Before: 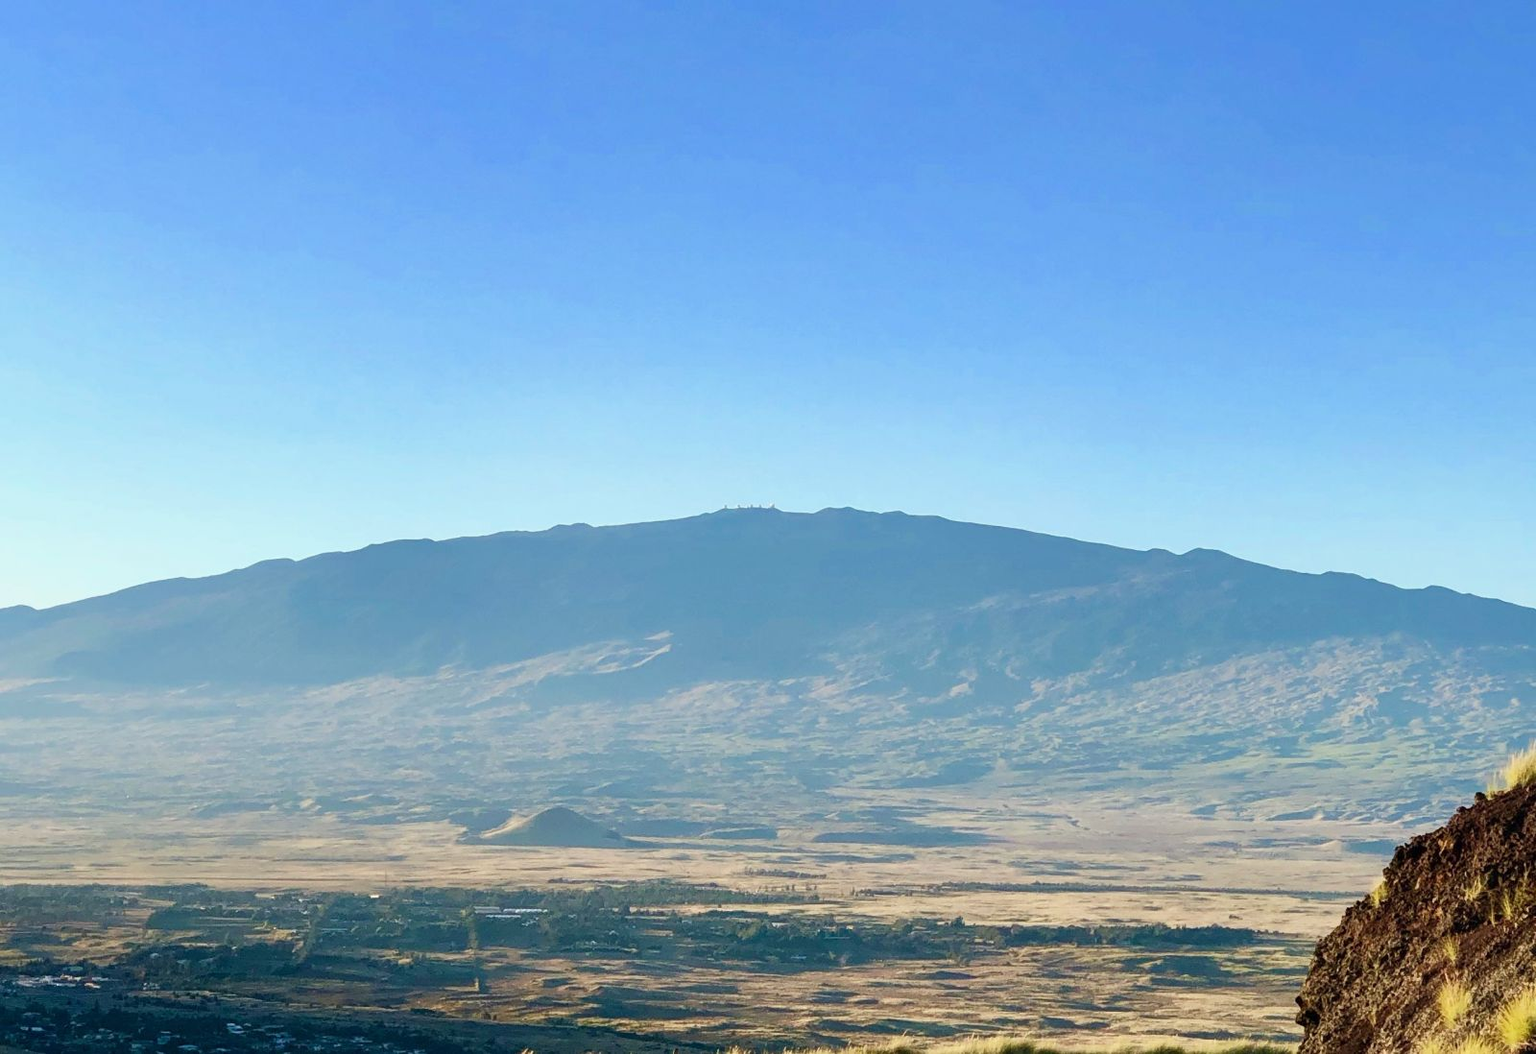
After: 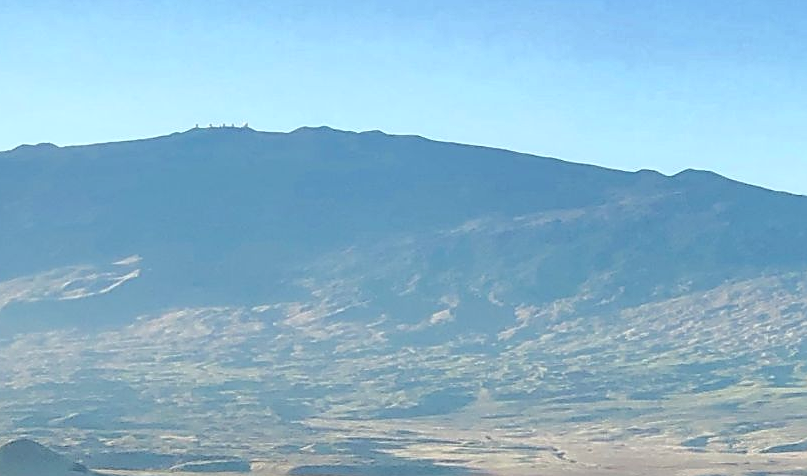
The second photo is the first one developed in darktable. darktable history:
crop: left 34.991%, top 36.656%, right 14.54%, bottom 19.985%
local contrast: highlights 27%, detail 130%
tone curve: curves: ch0 [(0.003, 0) (0.066, 0.023) (0.154, 0.082) (0.281, 0.221) (0.405, 0.389) (0.517, 0.553) (0.716, 0.743) (0.822, 0.882) (1, 1)]; ch1 [(0, 0) (0.164, 0.115) (0.337, 0.332) (0.39, 0.398) (0.464, 0.461) (0.501, 0.5) (0.521, 0.526) (0.571, 0.606) (0.656, 0.677) (0.723, 0.731) (0.811, 0.796) (1, 1)]; ch2 [(0, 0) (0.337, 0.382) (0.464, 0.476) (0.501, 0.502) (0.527, 0.54) (0.556, 0.567) (0.575, 0.606) (0.659, 0.736) (1, 1)], color space Lab, linked channels, preserve colors none
exposure: black level correction -0.015, exposure -0.138 EV, compensate exposure bias true, compensate highlight preservation false
sharpen: amount 0.492
